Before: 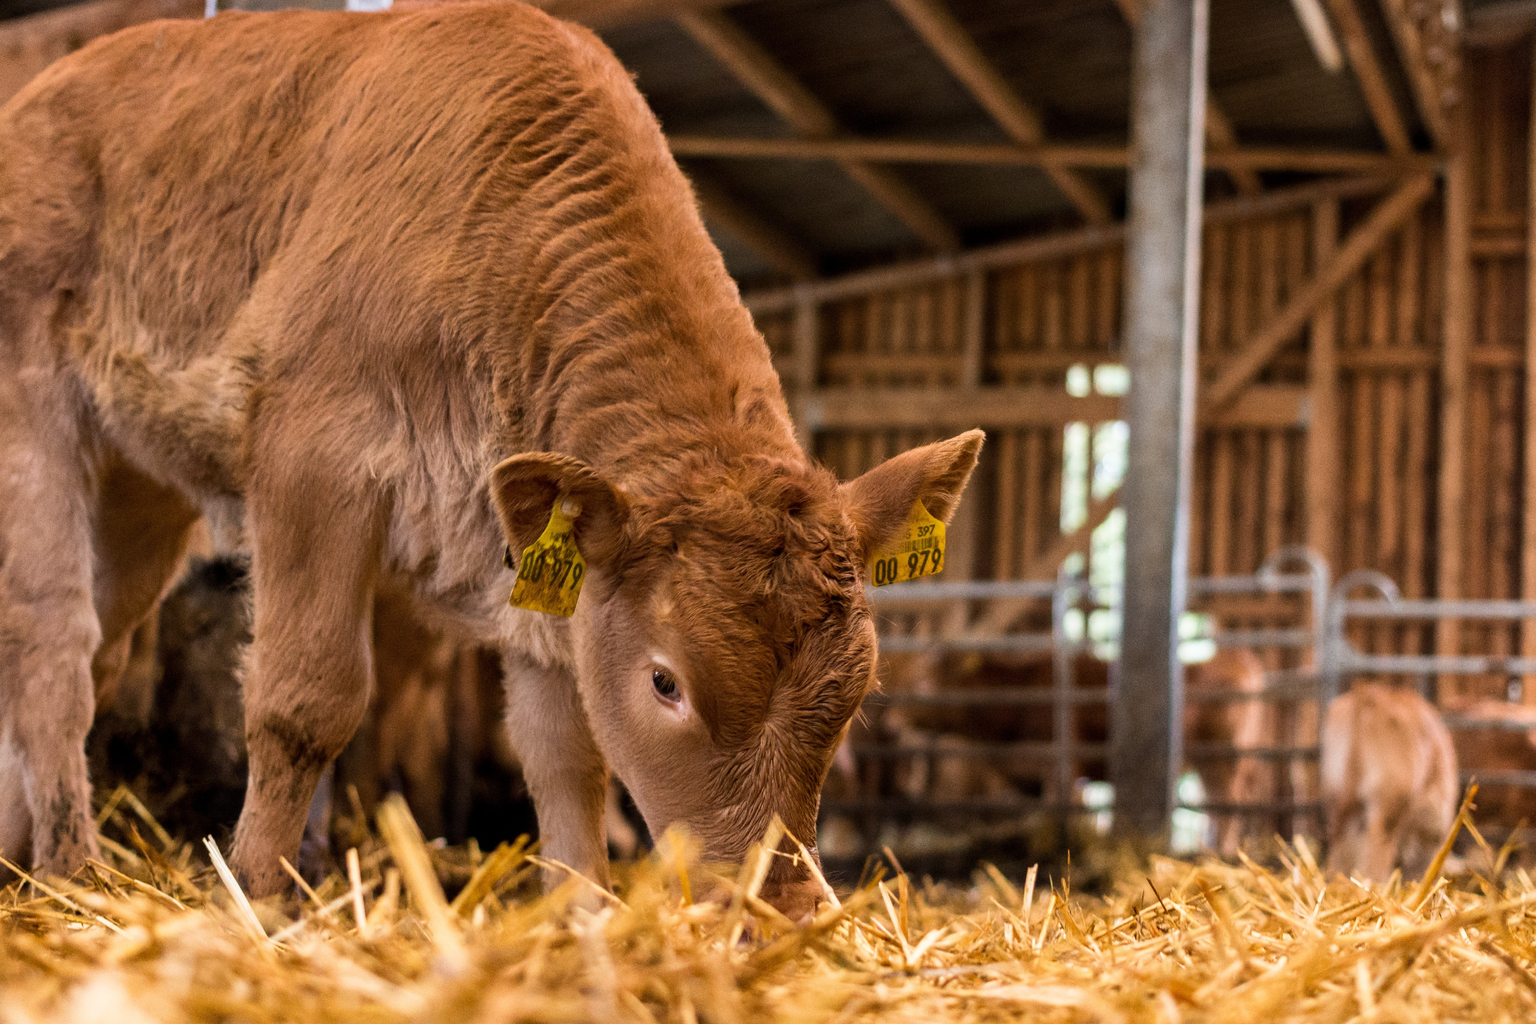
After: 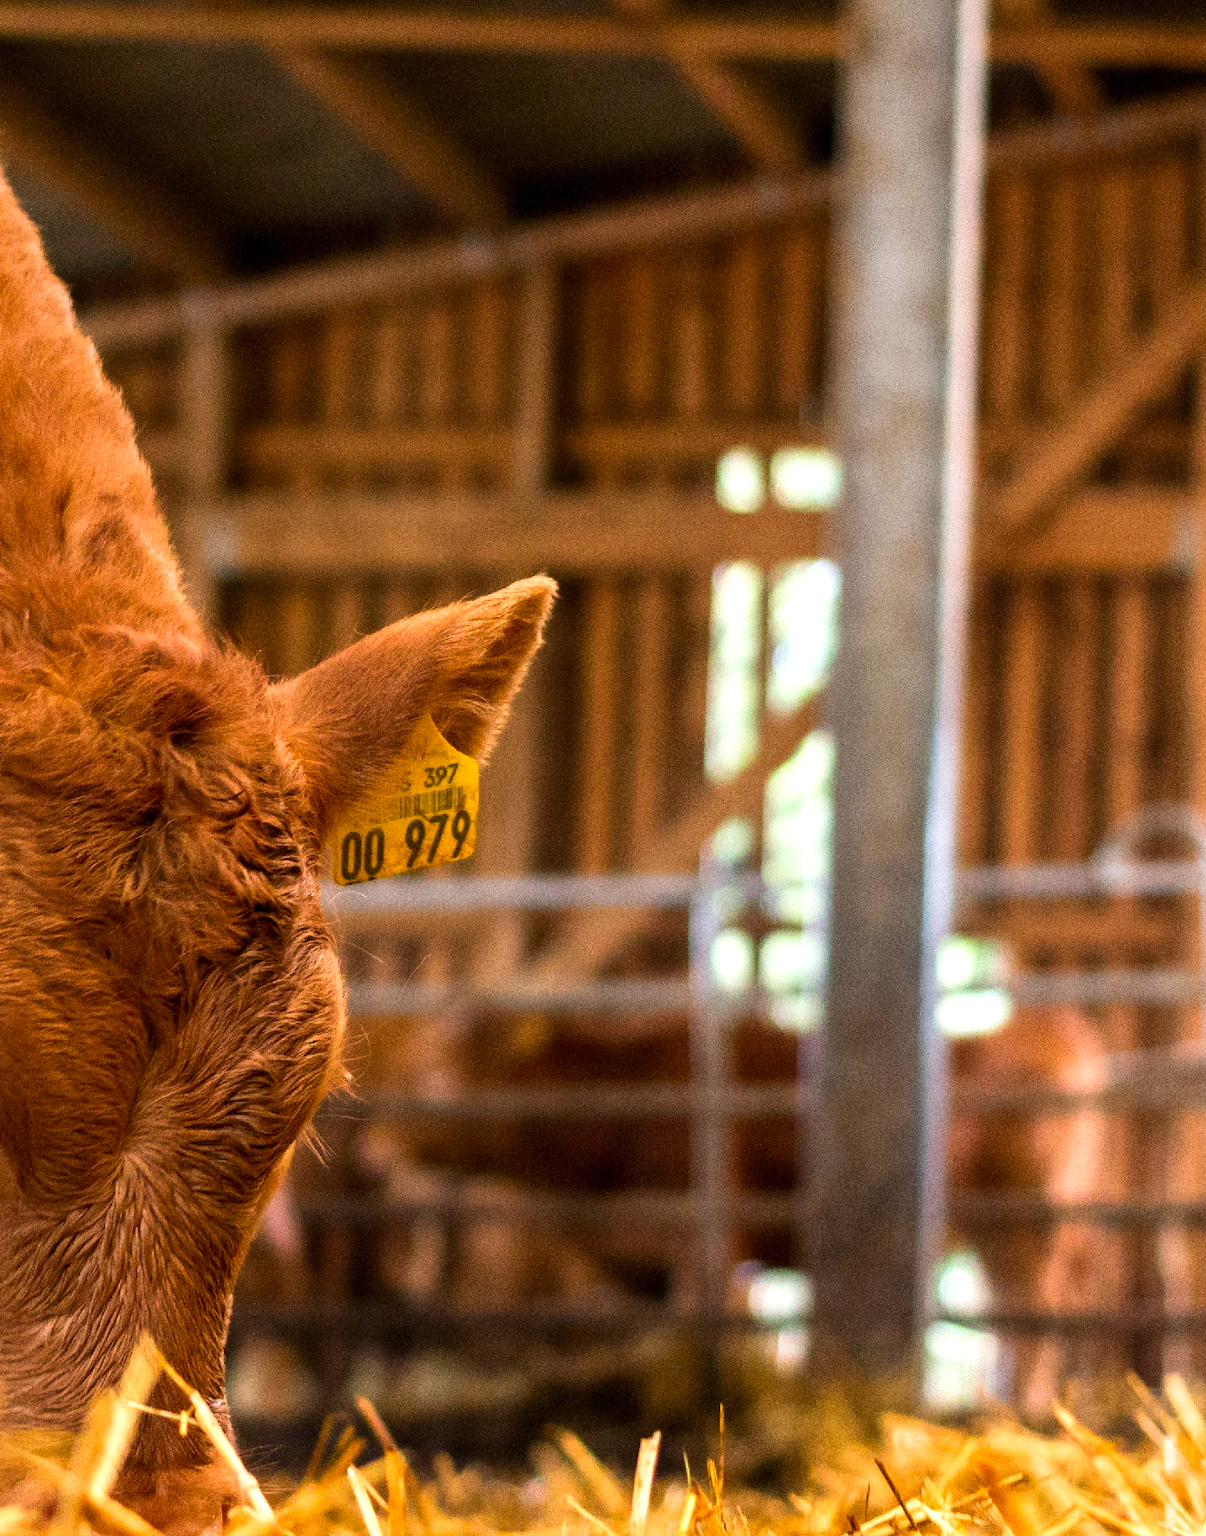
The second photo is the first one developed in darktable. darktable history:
exposure: exposure 0.4 EV, compensate highlight preservation false
color correction: saturation 1.32
crop: left 45.721%, top 13.393%, right 14.118%, bottom 10.01%
